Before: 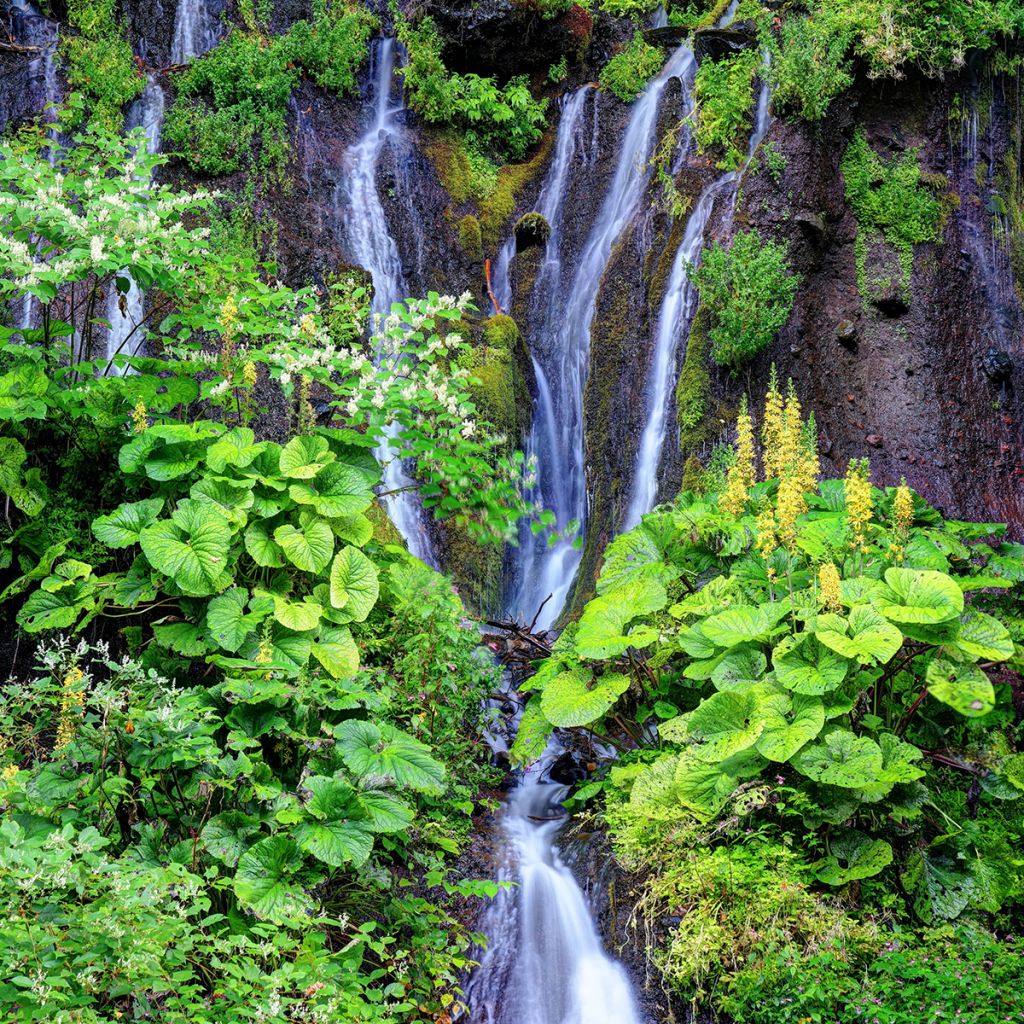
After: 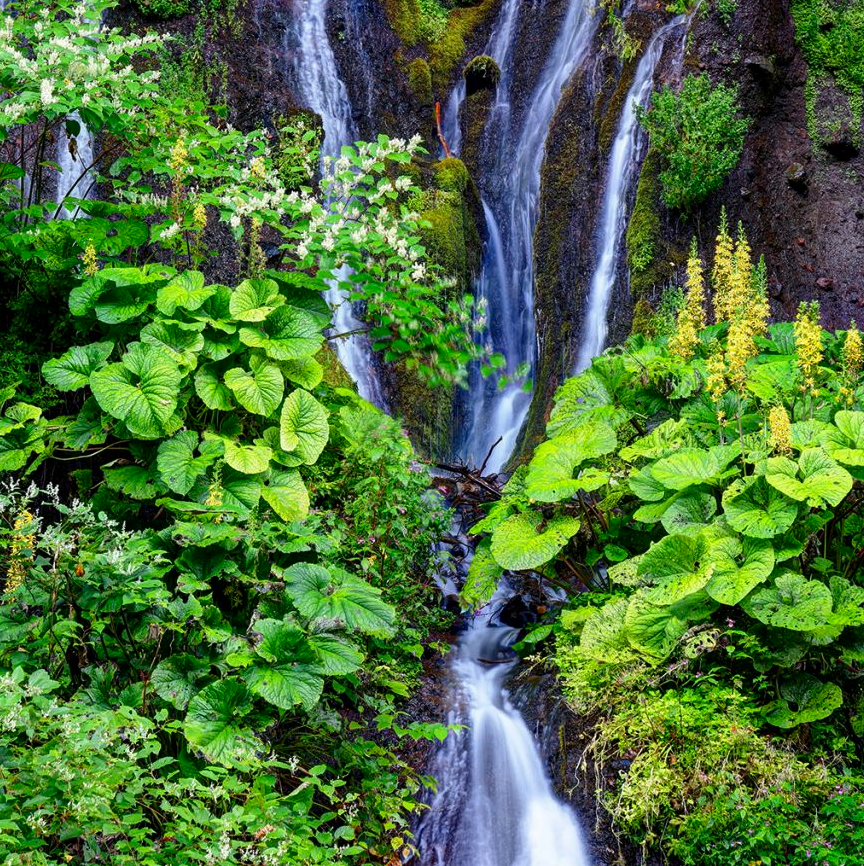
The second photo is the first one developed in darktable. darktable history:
exposure: compensate highlight preservation false
crop and rotate: left 4.912%, top 15.356%, right 10.646%
contrast brightness saturation: contrast 0.065, brightness -0.135, saturation 0.053
